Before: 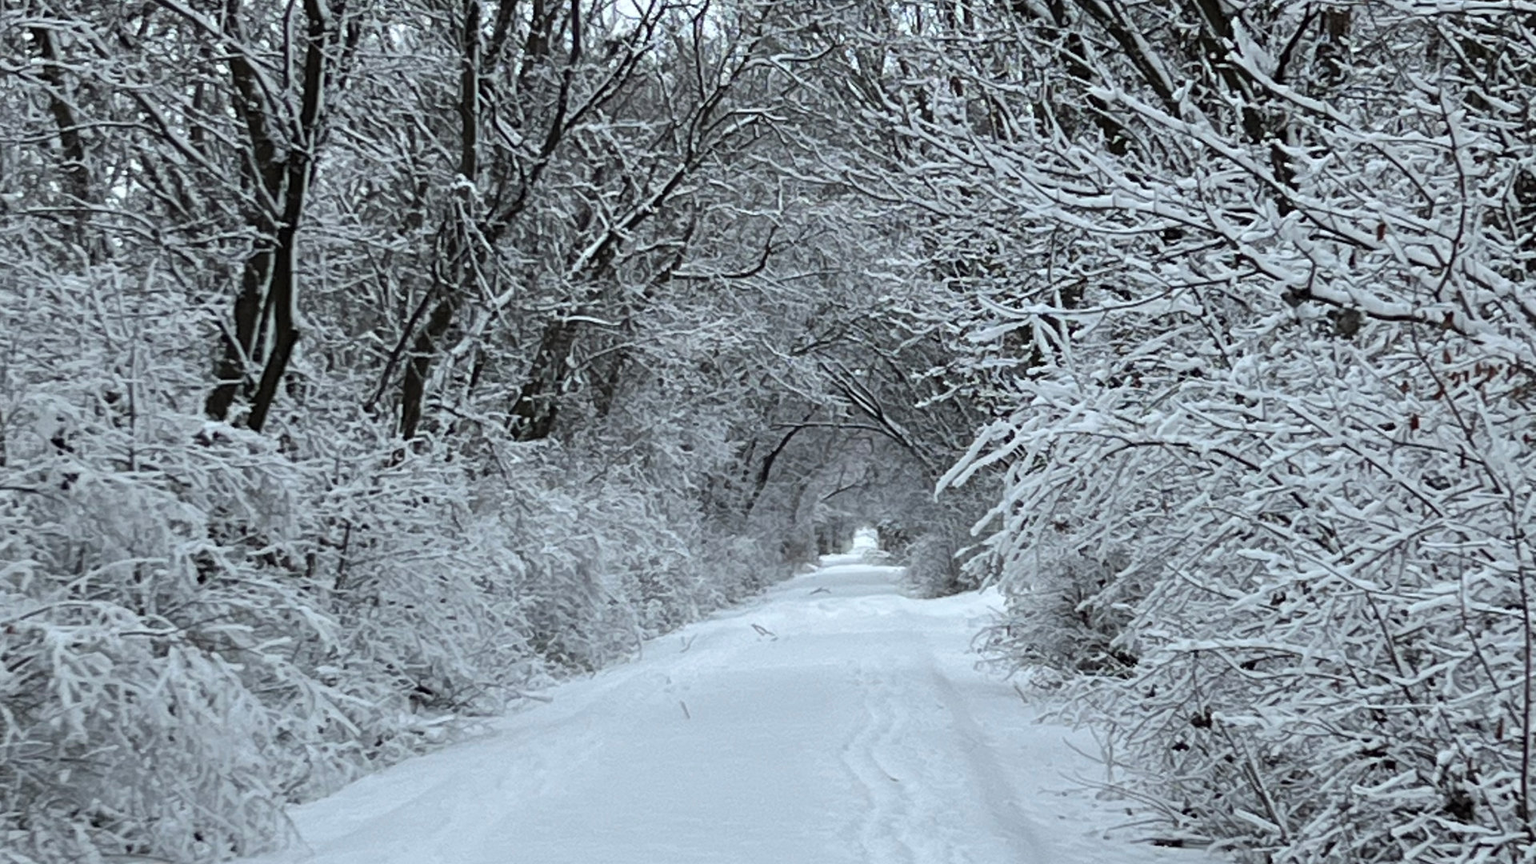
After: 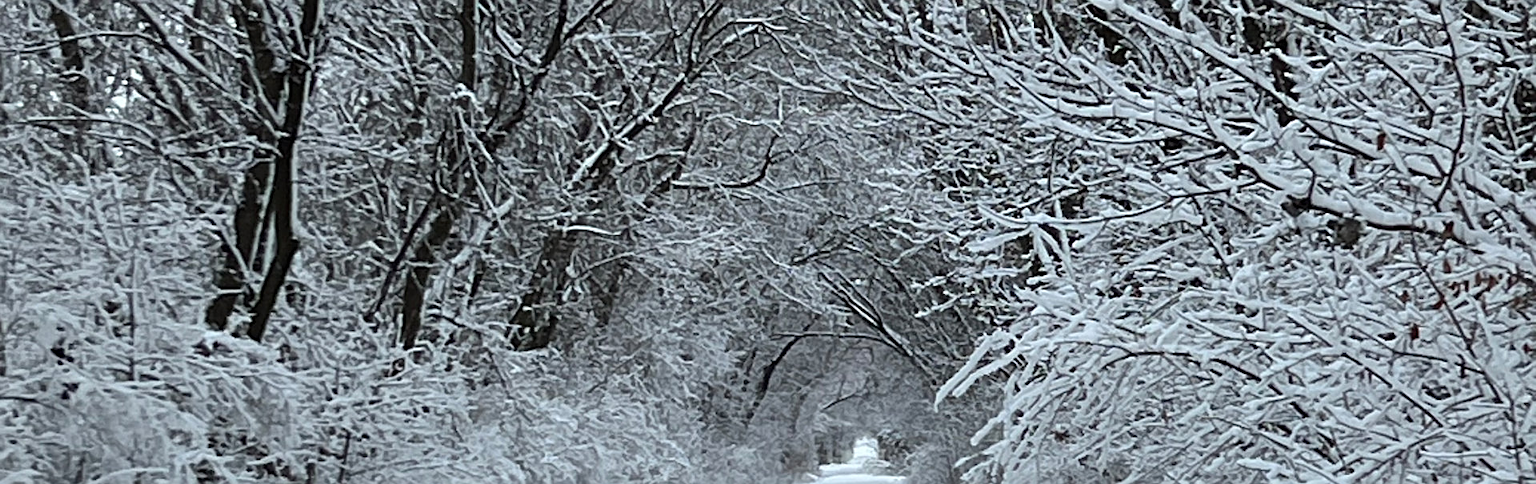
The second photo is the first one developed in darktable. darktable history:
crop and rotate: top 10.507%, bottom 33.388%
sharpen: on, module defaults
